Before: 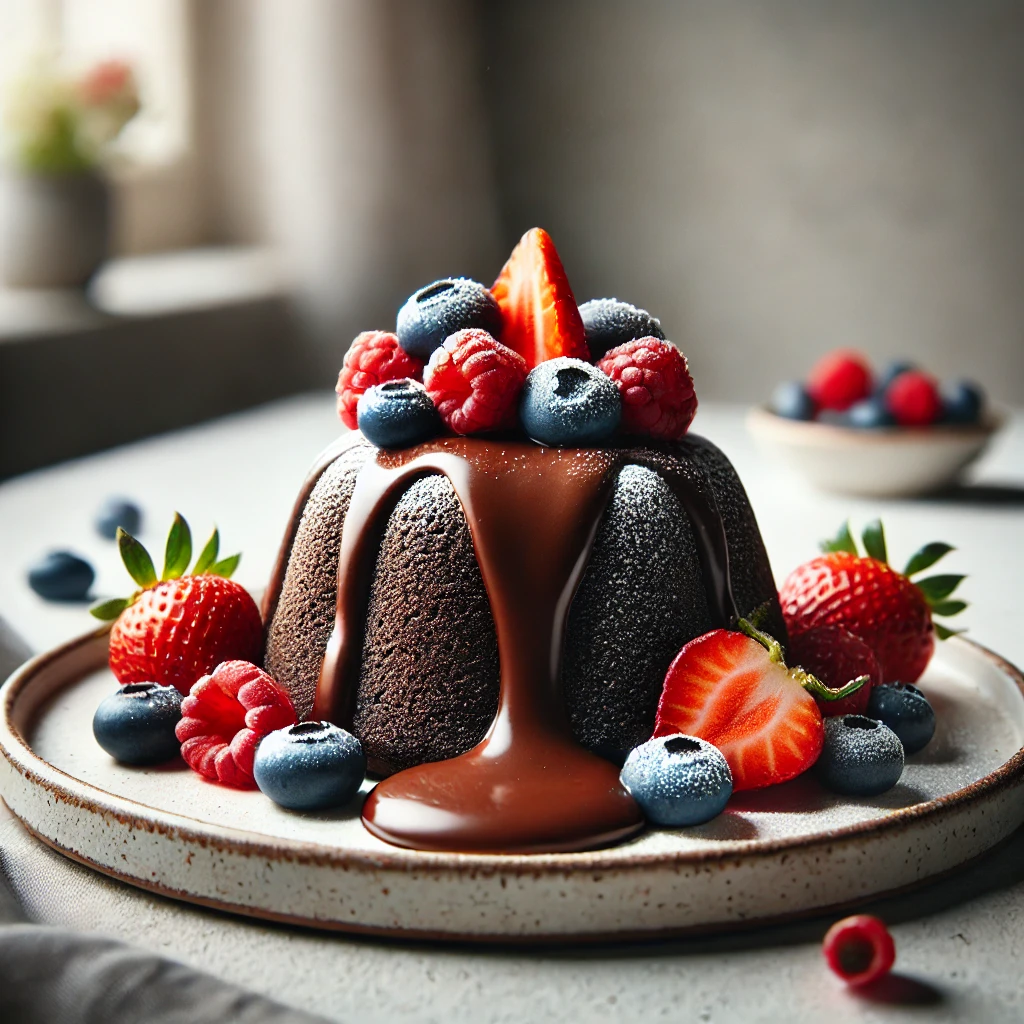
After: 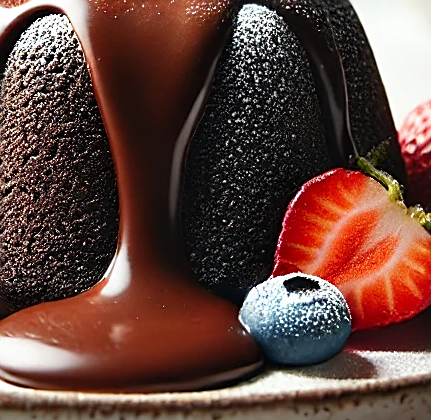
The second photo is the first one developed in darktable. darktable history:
sharpen: radius 1.967
crop: left 37.269%, top 45.07%, right 20.58%, bottom 13.83%
tone equalizer: mask exposure compensation -0.498 EV
